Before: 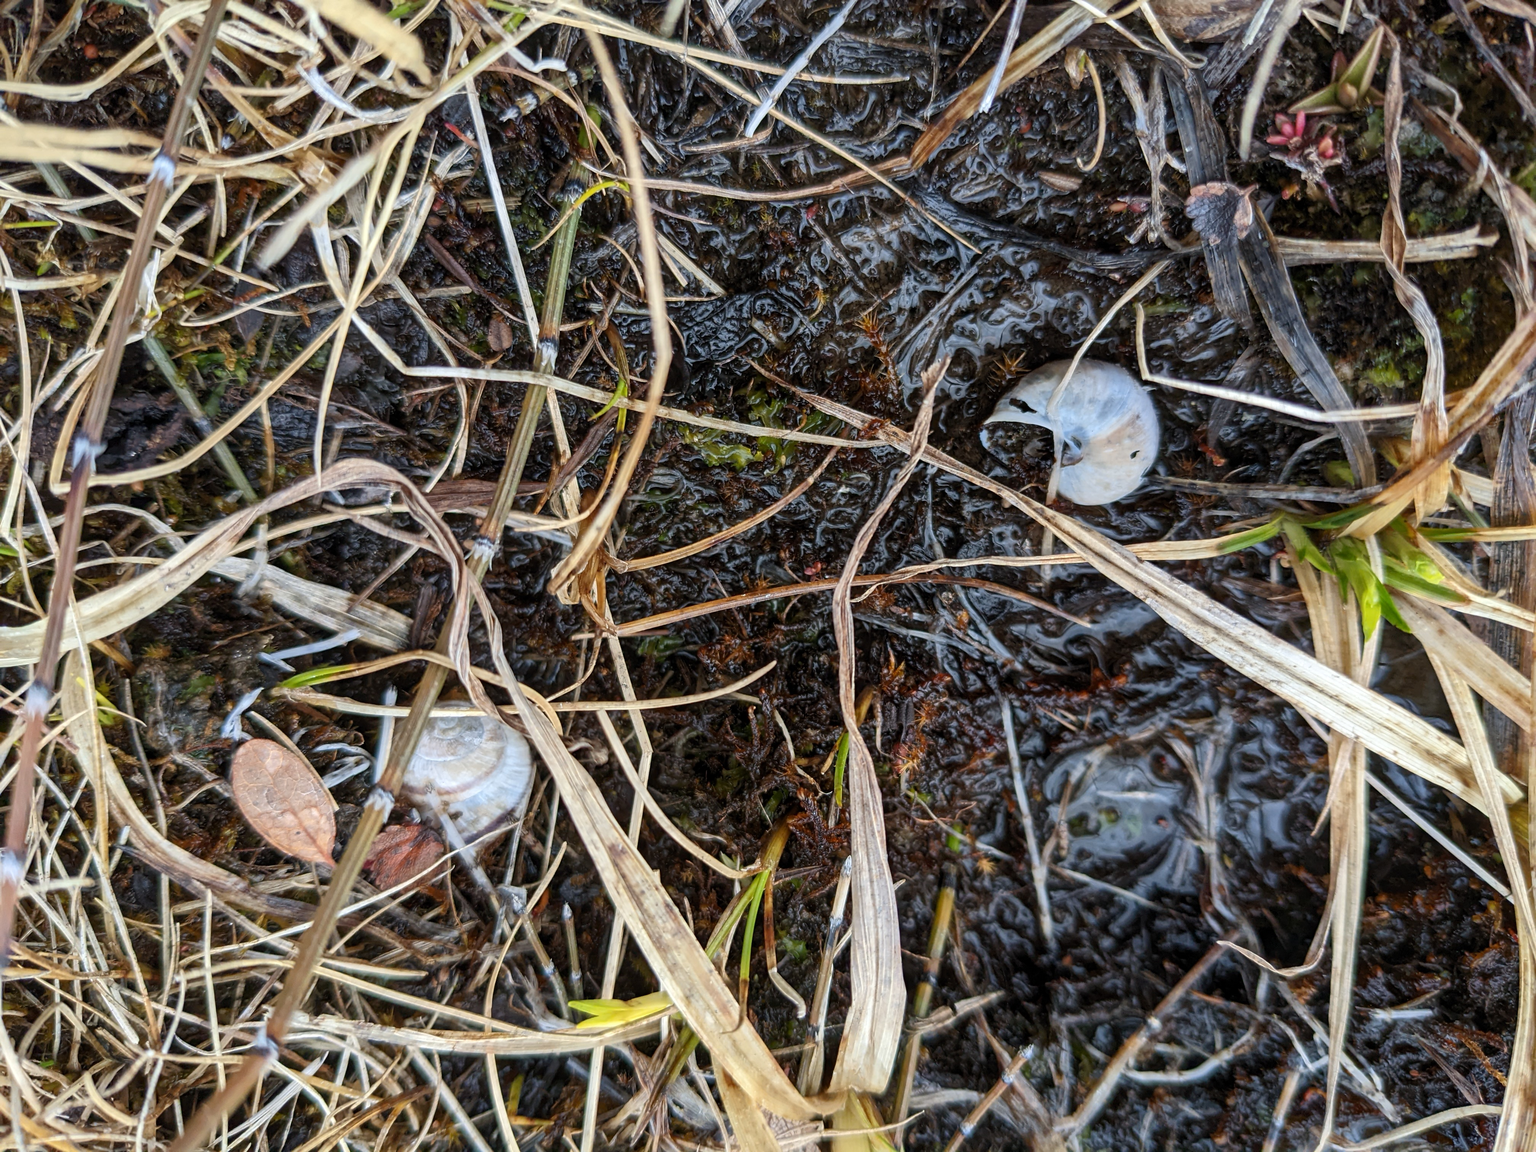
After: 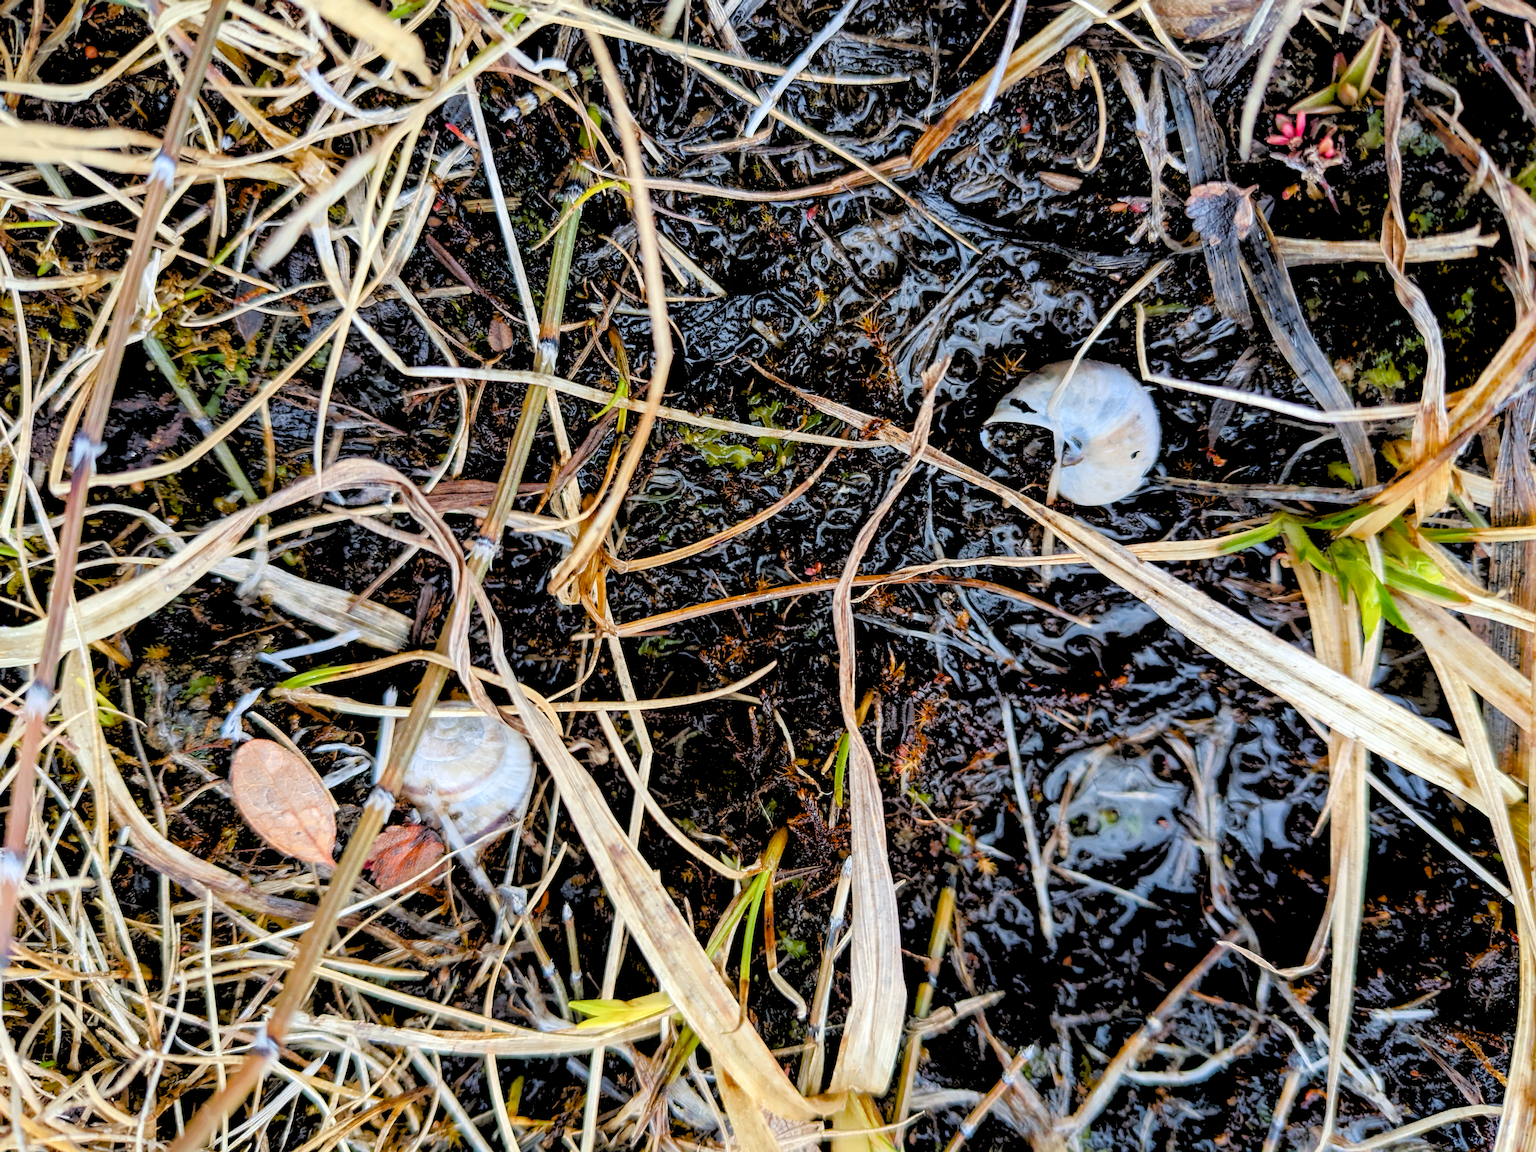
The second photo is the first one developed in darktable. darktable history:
color balance rgb: perceptual saturation grading › global saturation 20%, perceptual saturation grading › highlights -25%, perceptual saturation grading › shadows 50%
rgb levels: levels [[0.027, 0.429, 0.996], [0, 0.5, 1], [0, 0.5, 1]]
